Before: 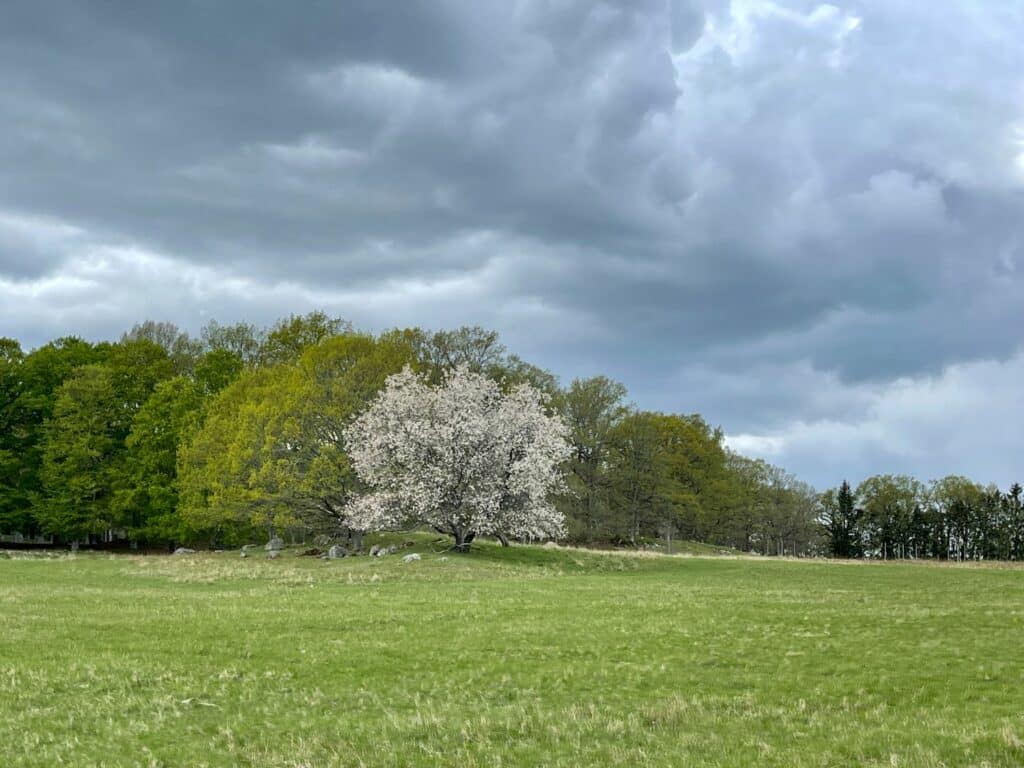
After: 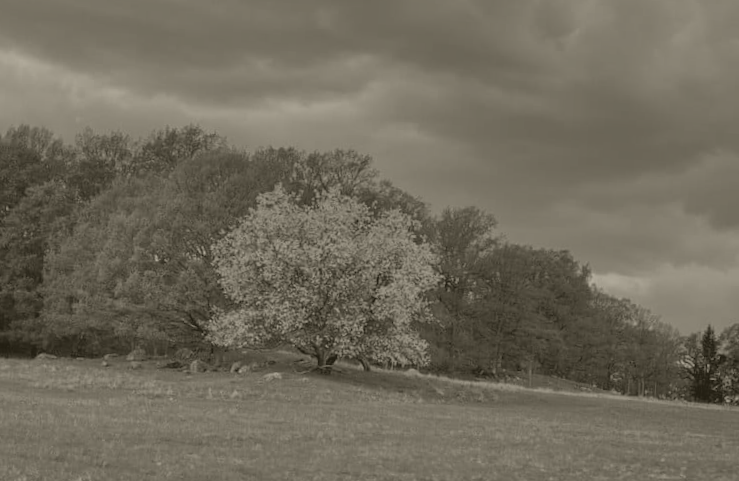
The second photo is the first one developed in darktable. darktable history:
colorize: hue 41.44°, saturation 22%, source mix 60%, lightness 10.61%
rgb levels: preserve colors max RGB
crop and rotate: angle -3.37°, left 9.79%, top 20.73%, right 12.42%, bottom 11.82%
